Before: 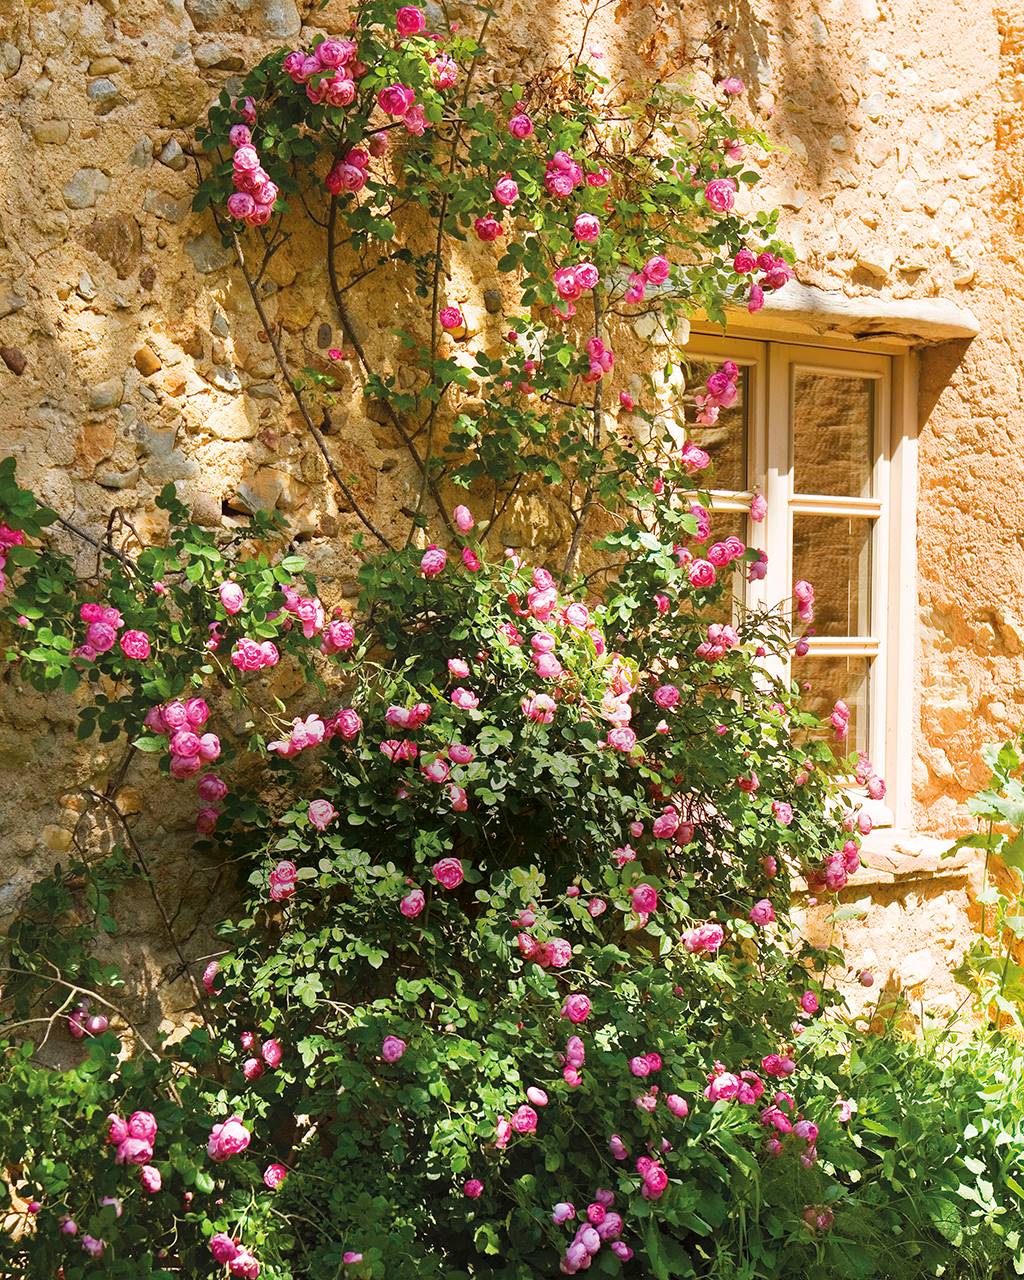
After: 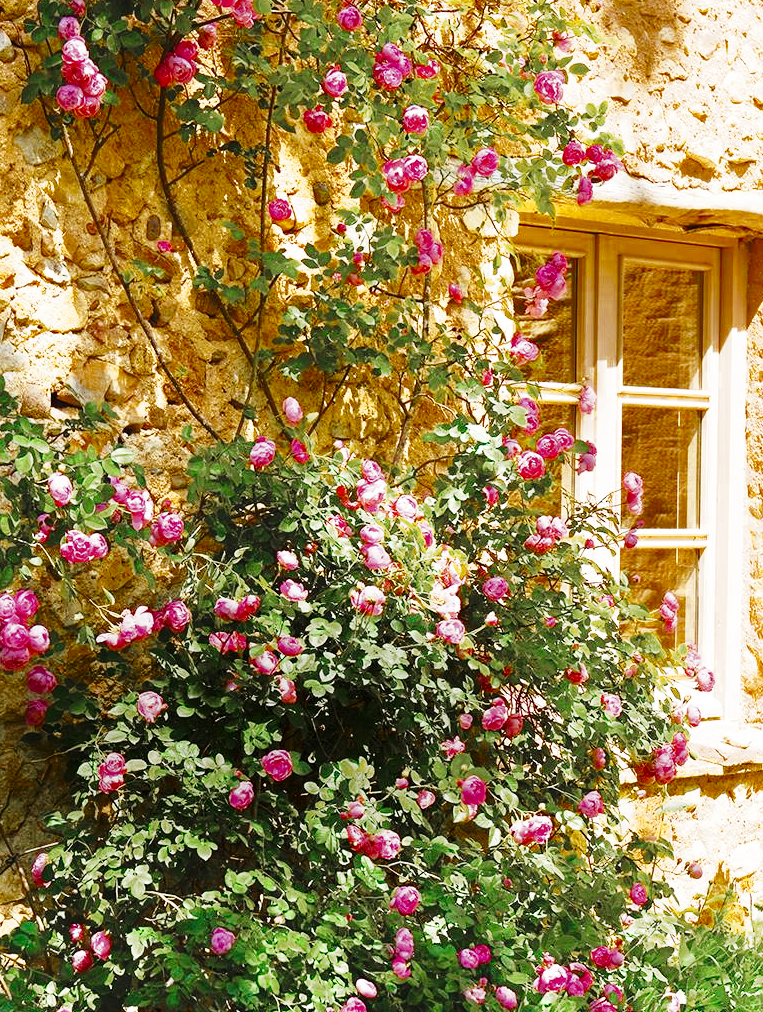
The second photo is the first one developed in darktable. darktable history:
color zones: curves: ch0 [(0.11, 0.396) (0.195, 0.36) (0.25, 0.5) (0.303, 0.412) (0.357, 0.544) (0.75, 0.5) (0.967, 0.328)]; ch1 [(0, 0.468) (0.112, 0.512) (0.202, 0.6) (0.25, 0.5) (0.307, 0.352) (0.357, 0.544) (0.75, 0.5) (0.963, 0.524)]
base curve: curves: ch0 [(0, 0) (0.028, 0.03) (0.121, 0.232) (0.46, 0.748) (0.859, 0.968) (1, 1)], preserve colors none
crop: left 16.711%, top 8.45%, right 8.735%, bottom 12.422%
